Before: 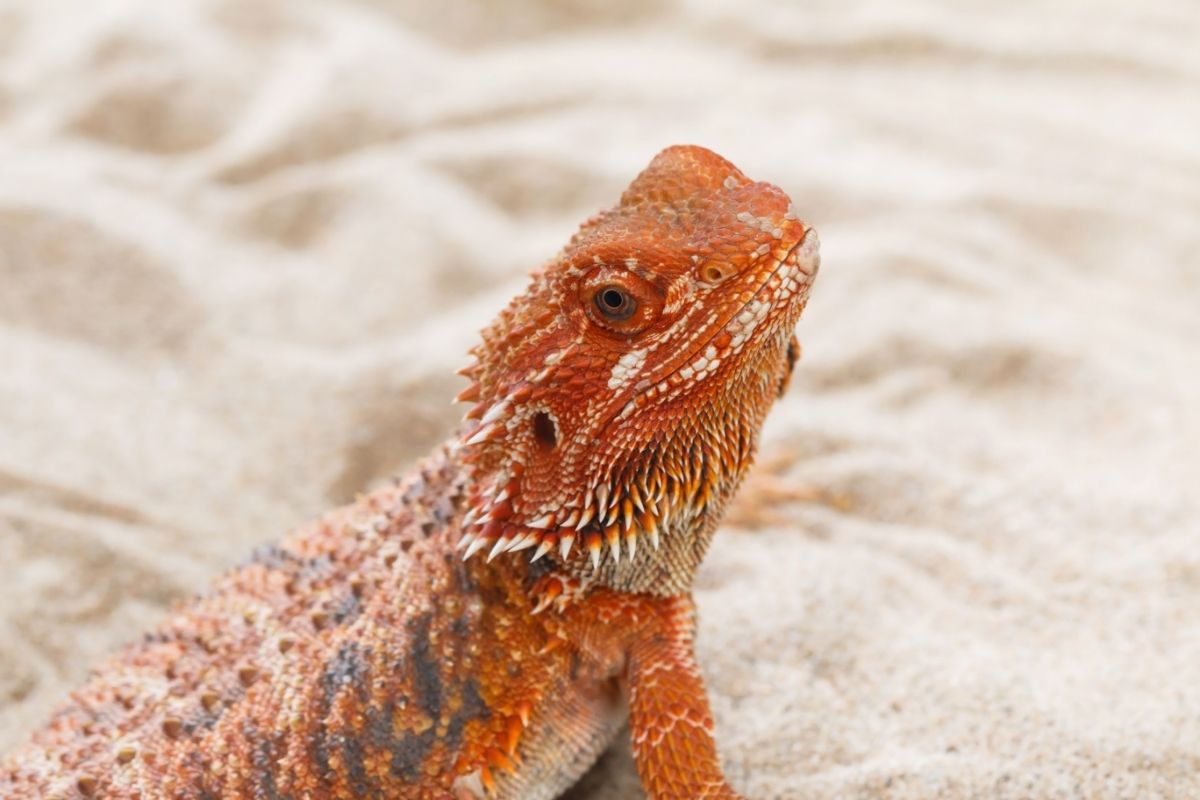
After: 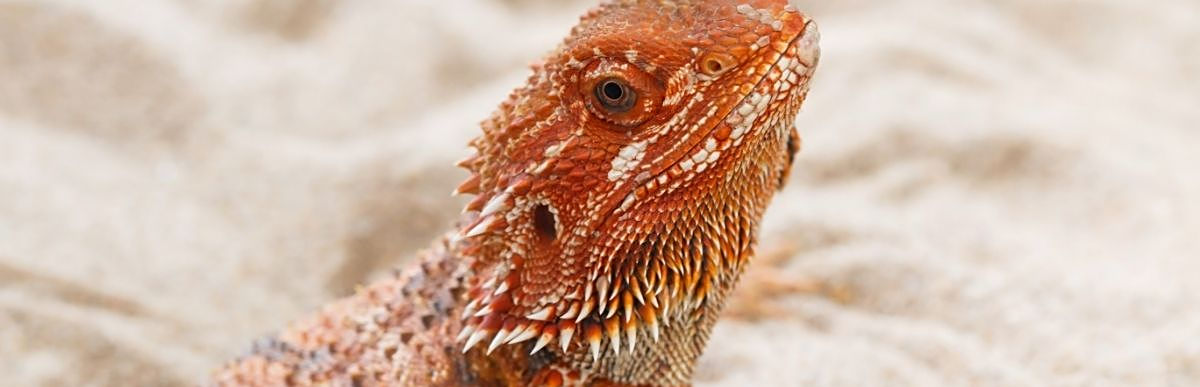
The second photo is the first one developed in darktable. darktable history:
crop and rotate: top 26.128%, bottom 25.491%
sharpen: on, module defaults
